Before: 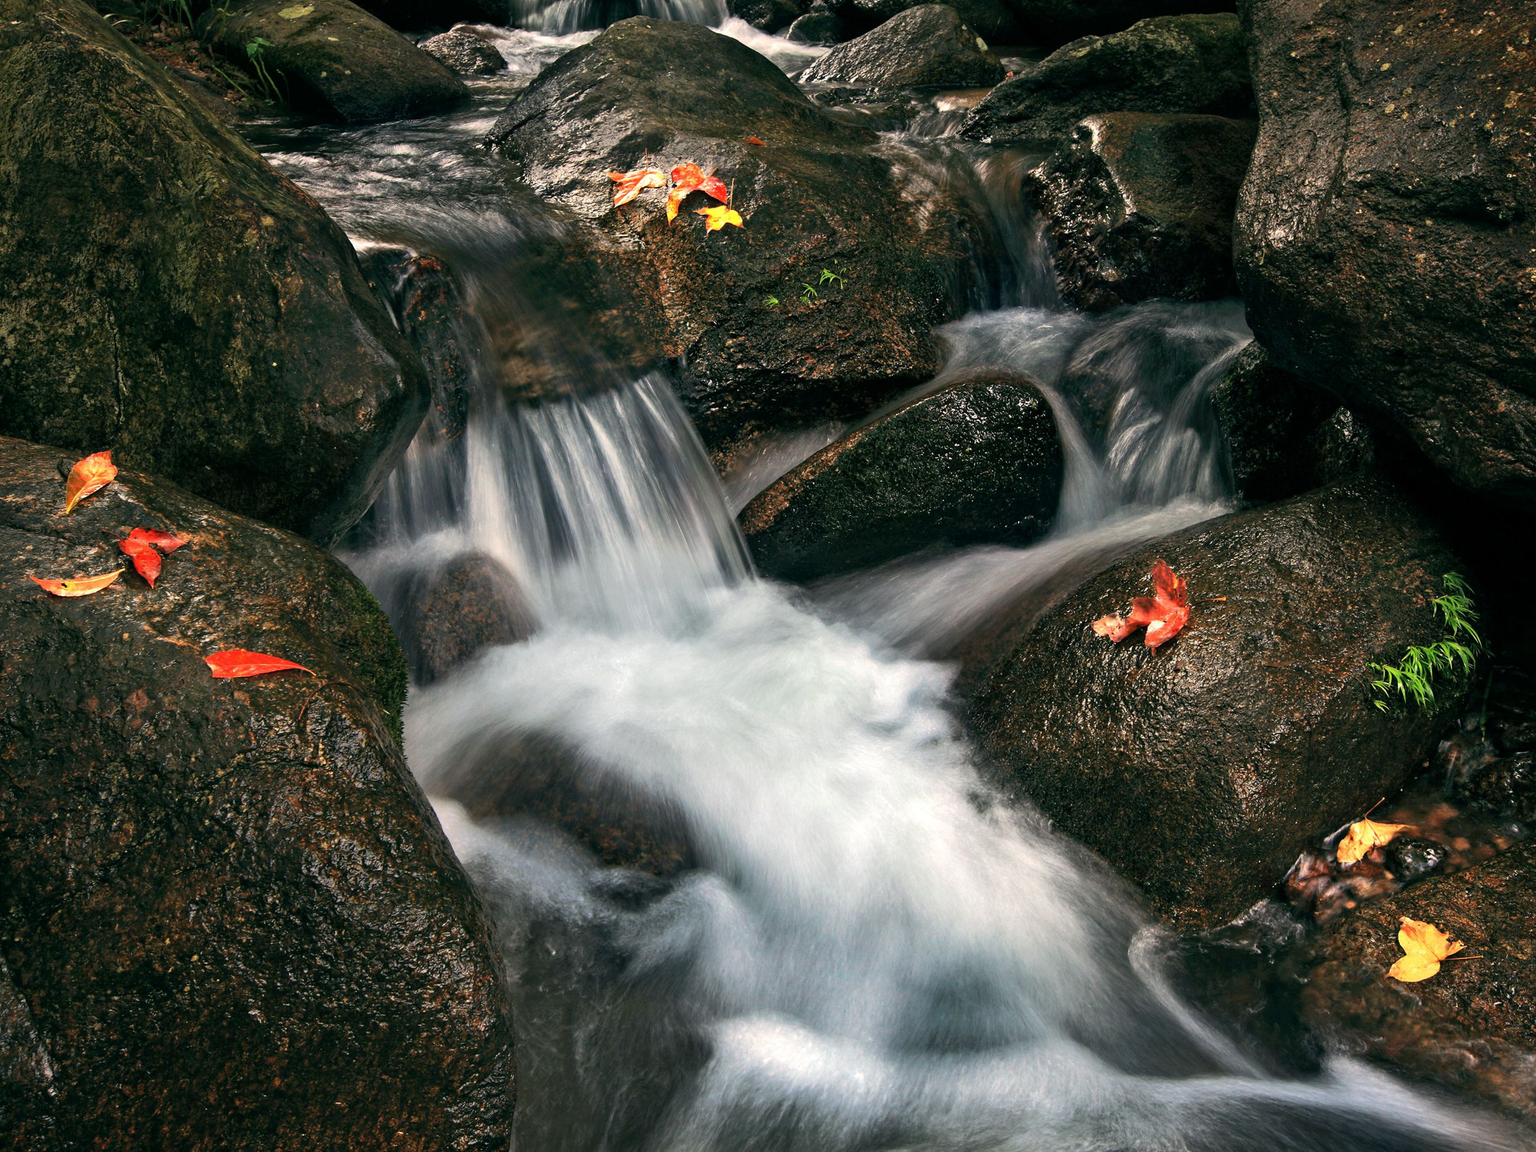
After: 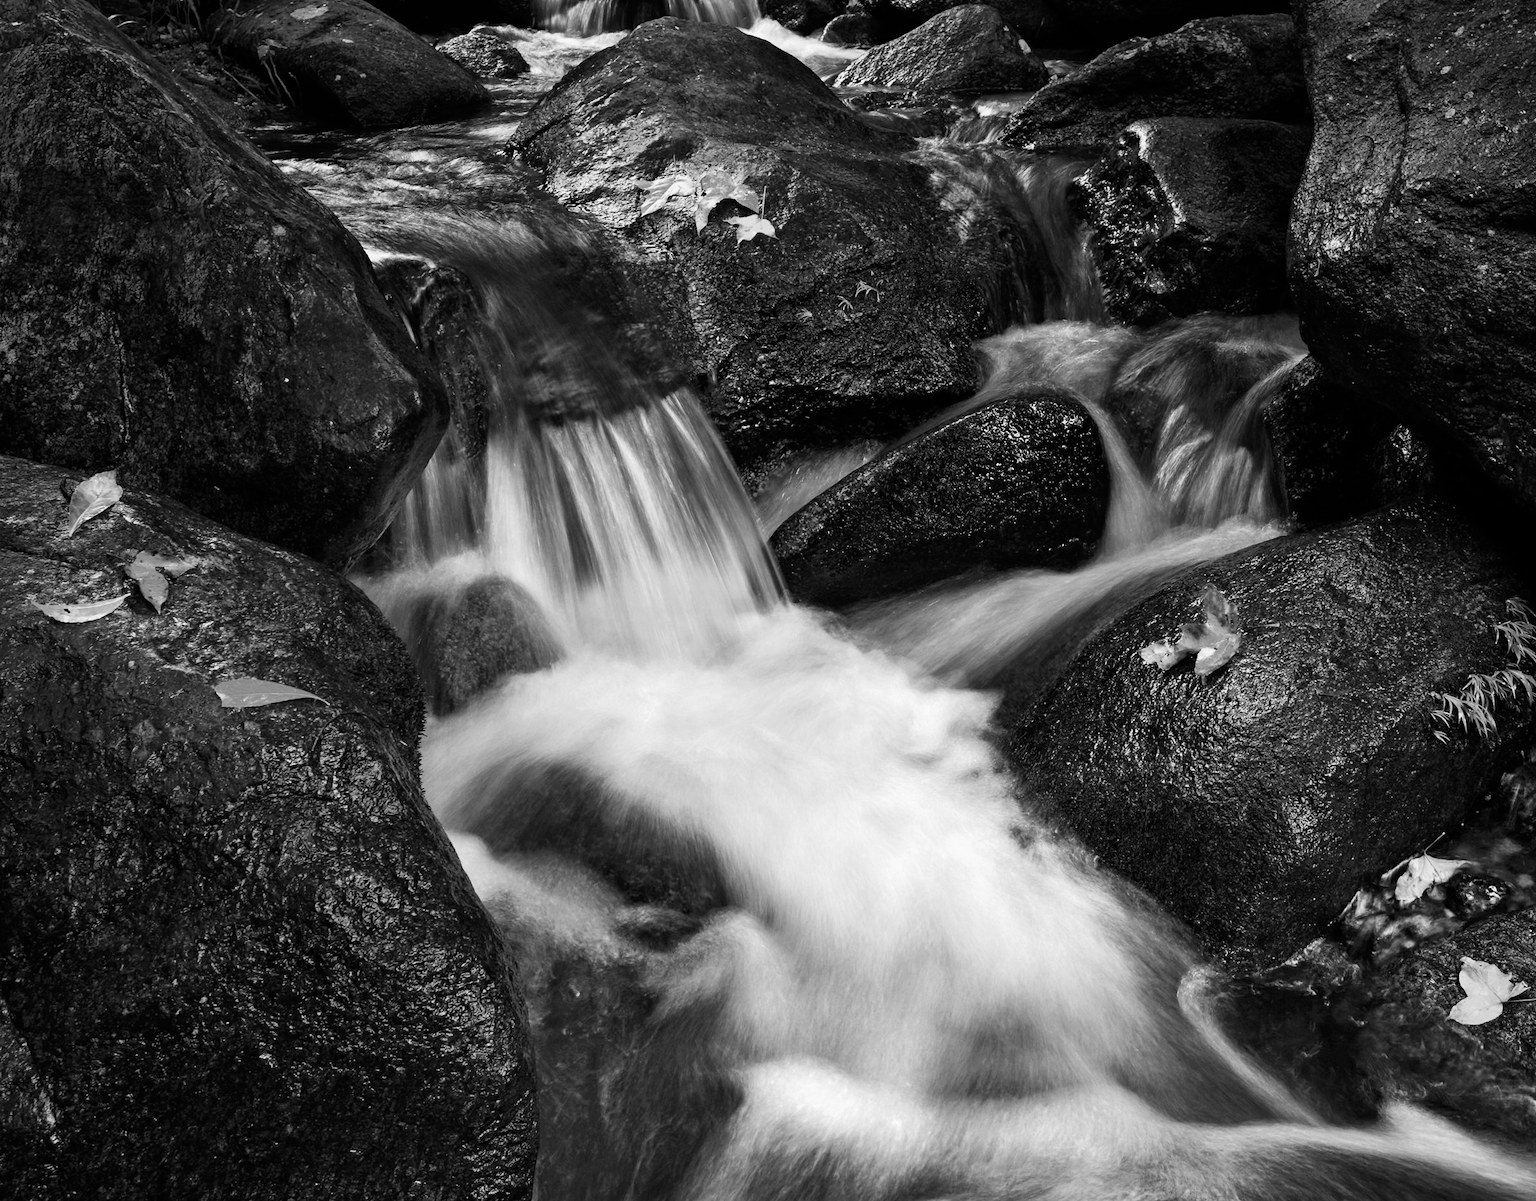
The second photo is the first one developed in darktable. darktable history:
crop: right 4.126%, bottom 0.031%
color calibration: output gray [0.18, 0.41, 0.41, 0], gray › normalize channels true, illuminant same as pipeline (D50), adaptation XYZ, x 0.346, y 0.359, gamut compression 0
tone curve: curves: ch0 [(0, 0) (0.004, 0.001) (0.133, 0.112) (0.325, 0.362) (0.832, 0.893) (1, 1)], color space Lab, linked channels, preserve colors none
